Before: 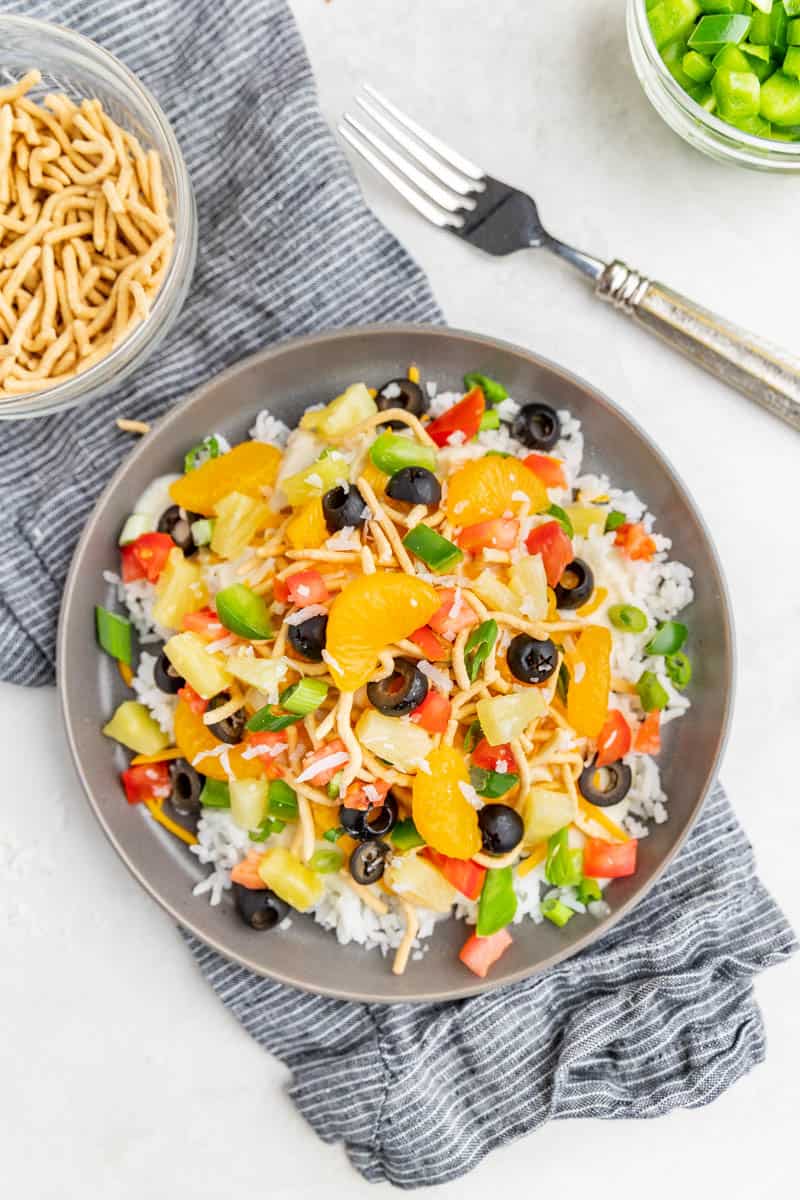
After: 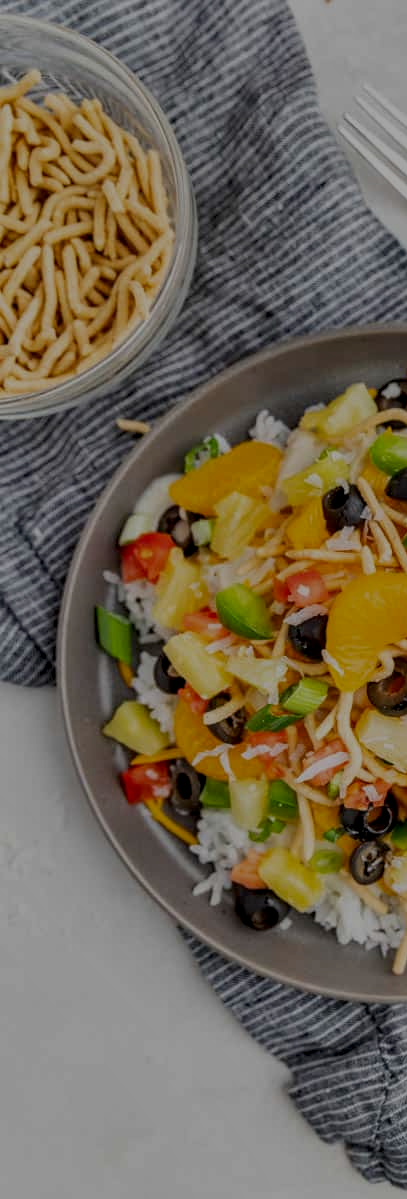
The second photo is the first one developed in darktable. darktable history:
local contrast: on, module defaults
crop and rotate: left 0.022%, top 0%, right 49.025%
exposure: exposure -1.525 EV, compensate highlight preservation false
haze removal: compatibility mode true, adaptive false
